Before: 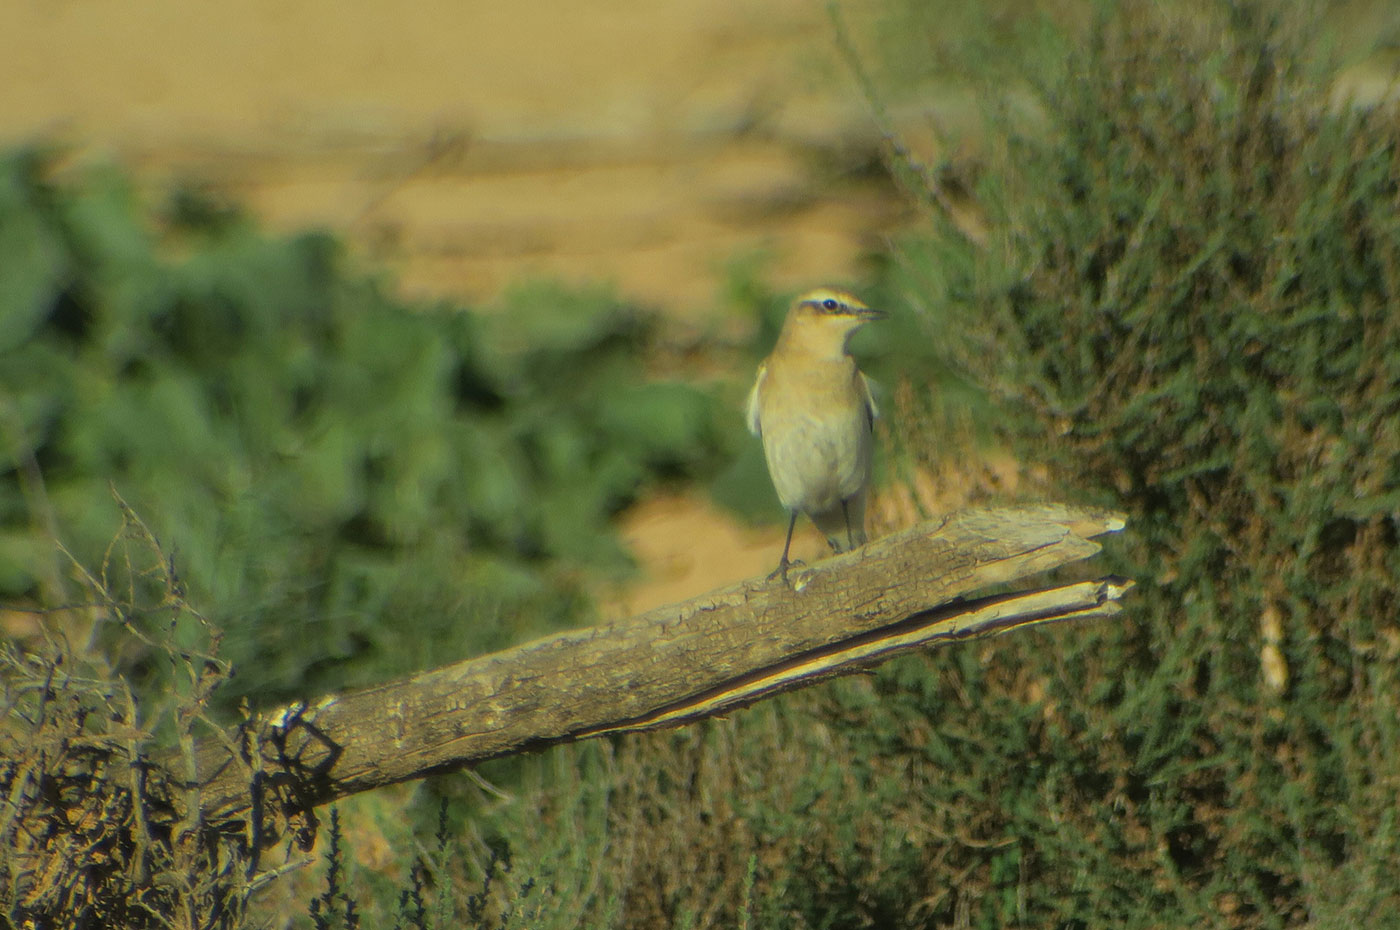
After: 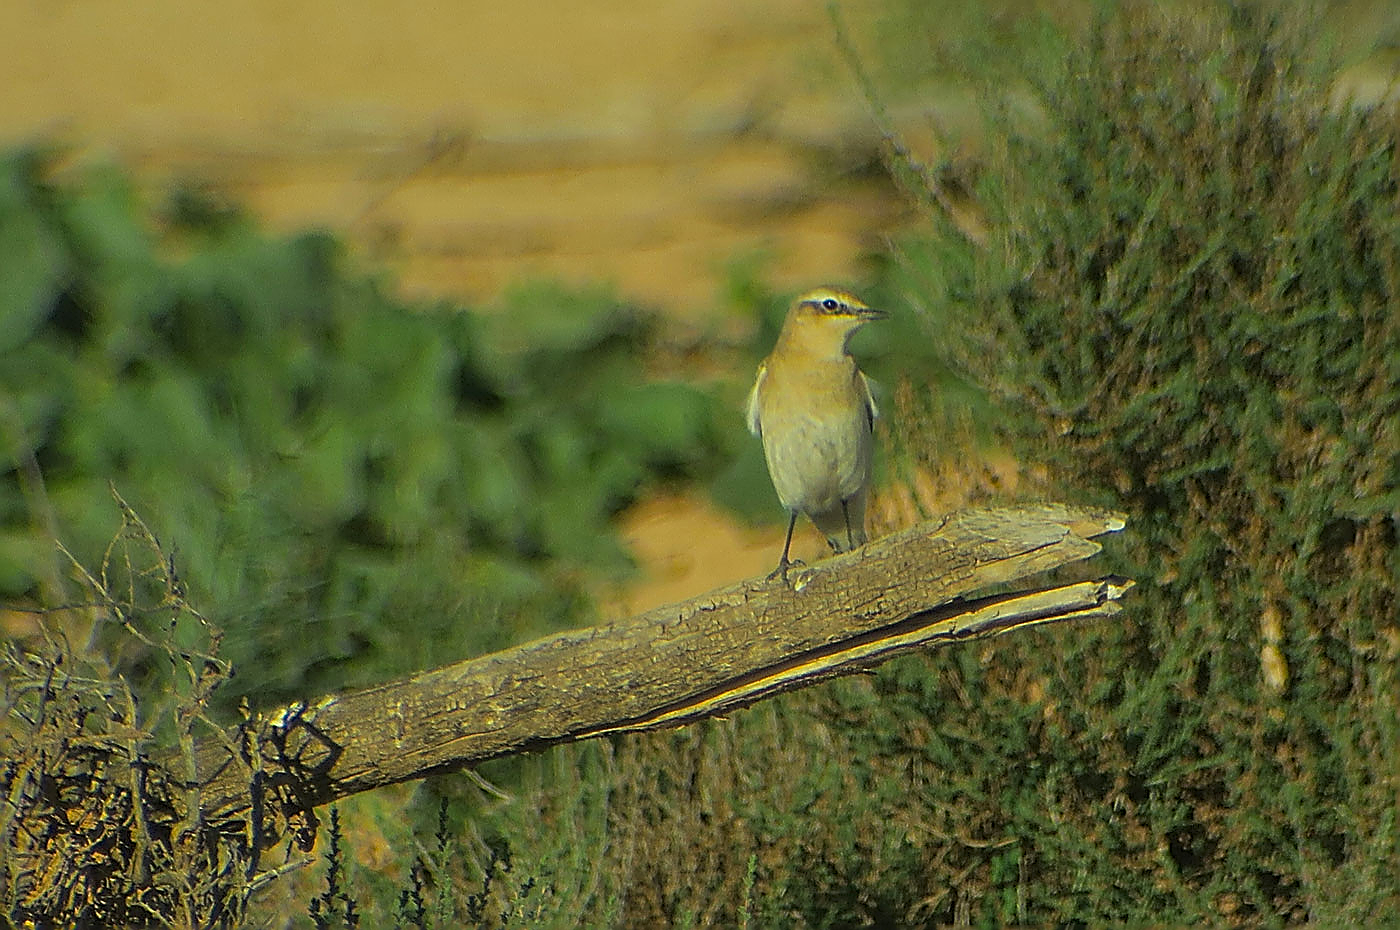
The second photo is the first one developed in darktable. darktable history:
vibrance: vibrance 100%
sharpen: amount 2
